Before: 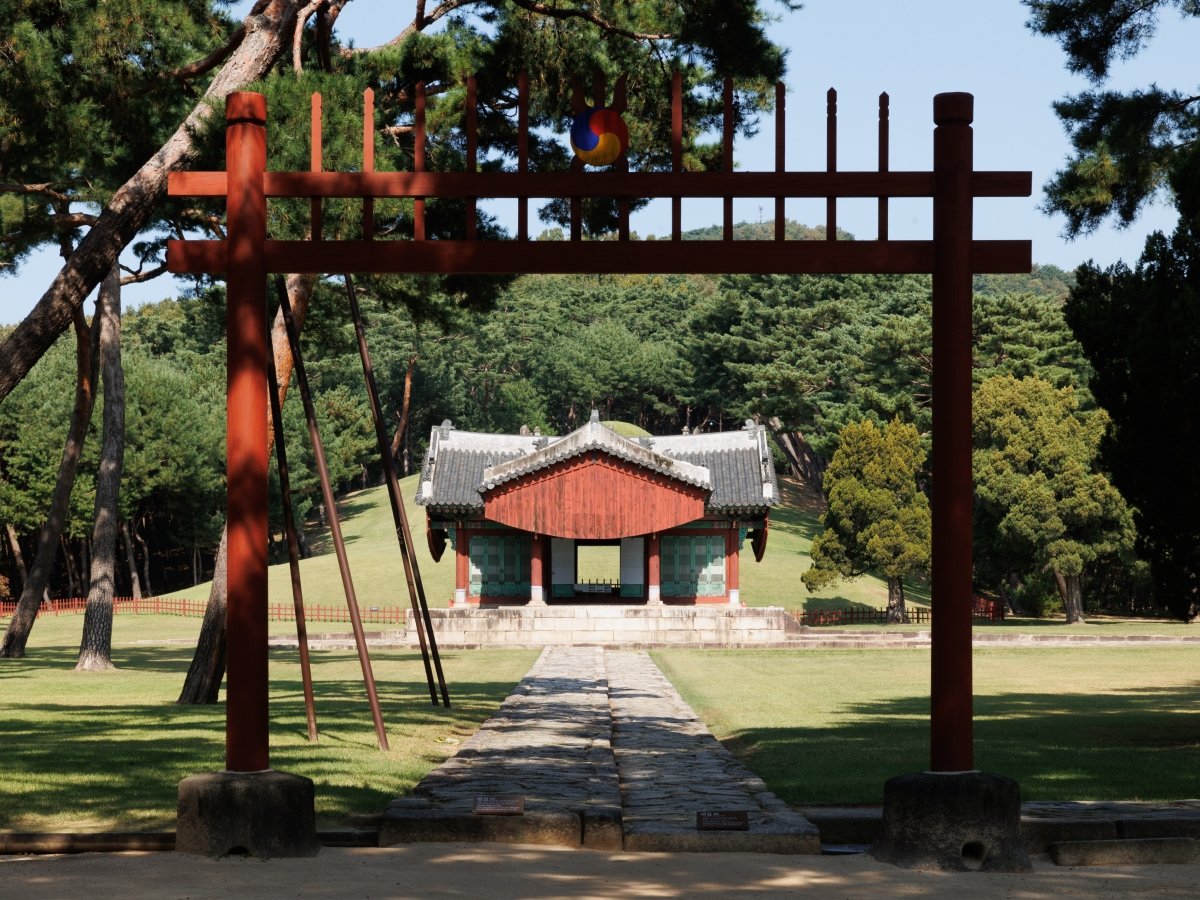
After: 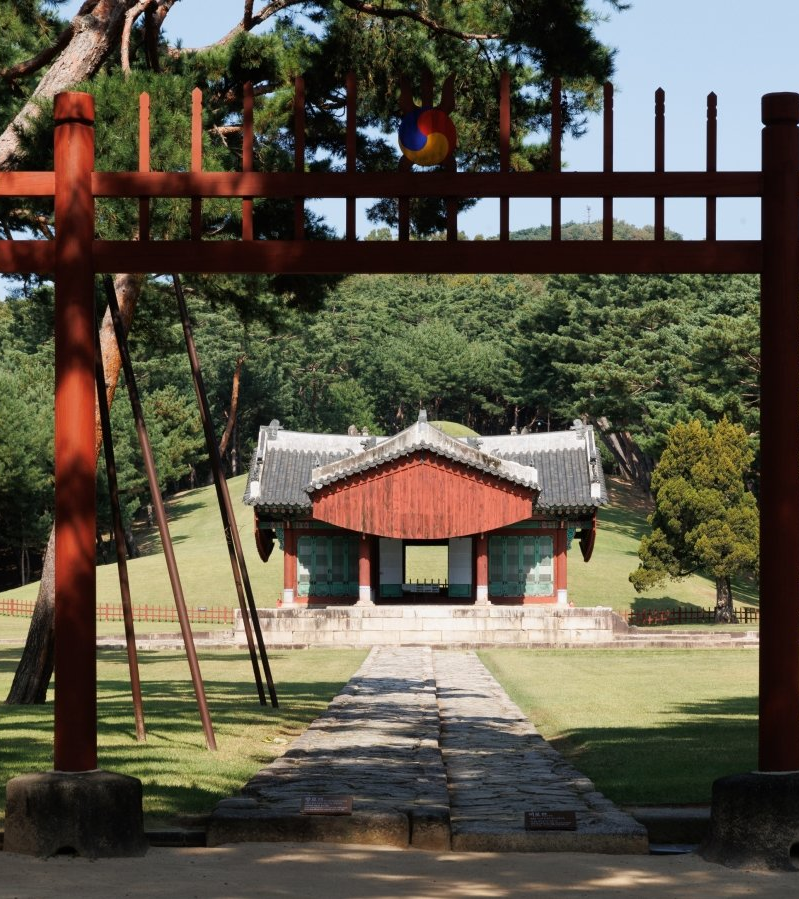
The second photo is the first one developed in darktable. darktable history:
crop and rotate: left 14.401%, right 18.945%
